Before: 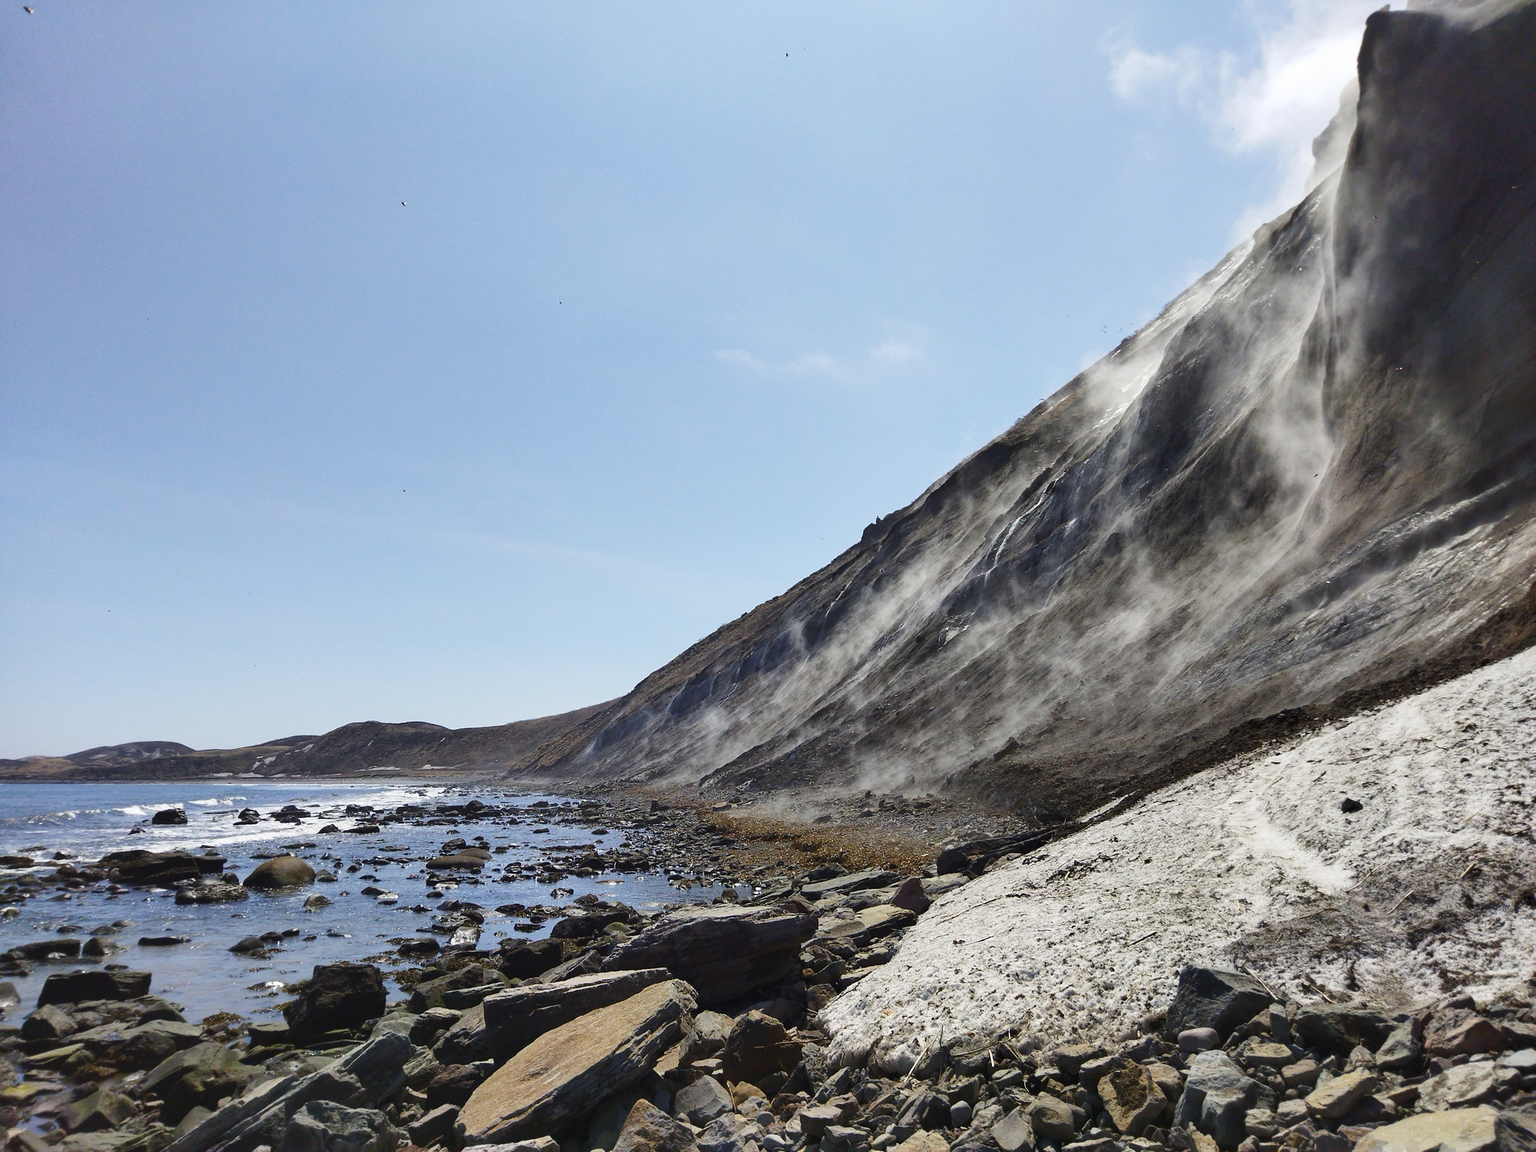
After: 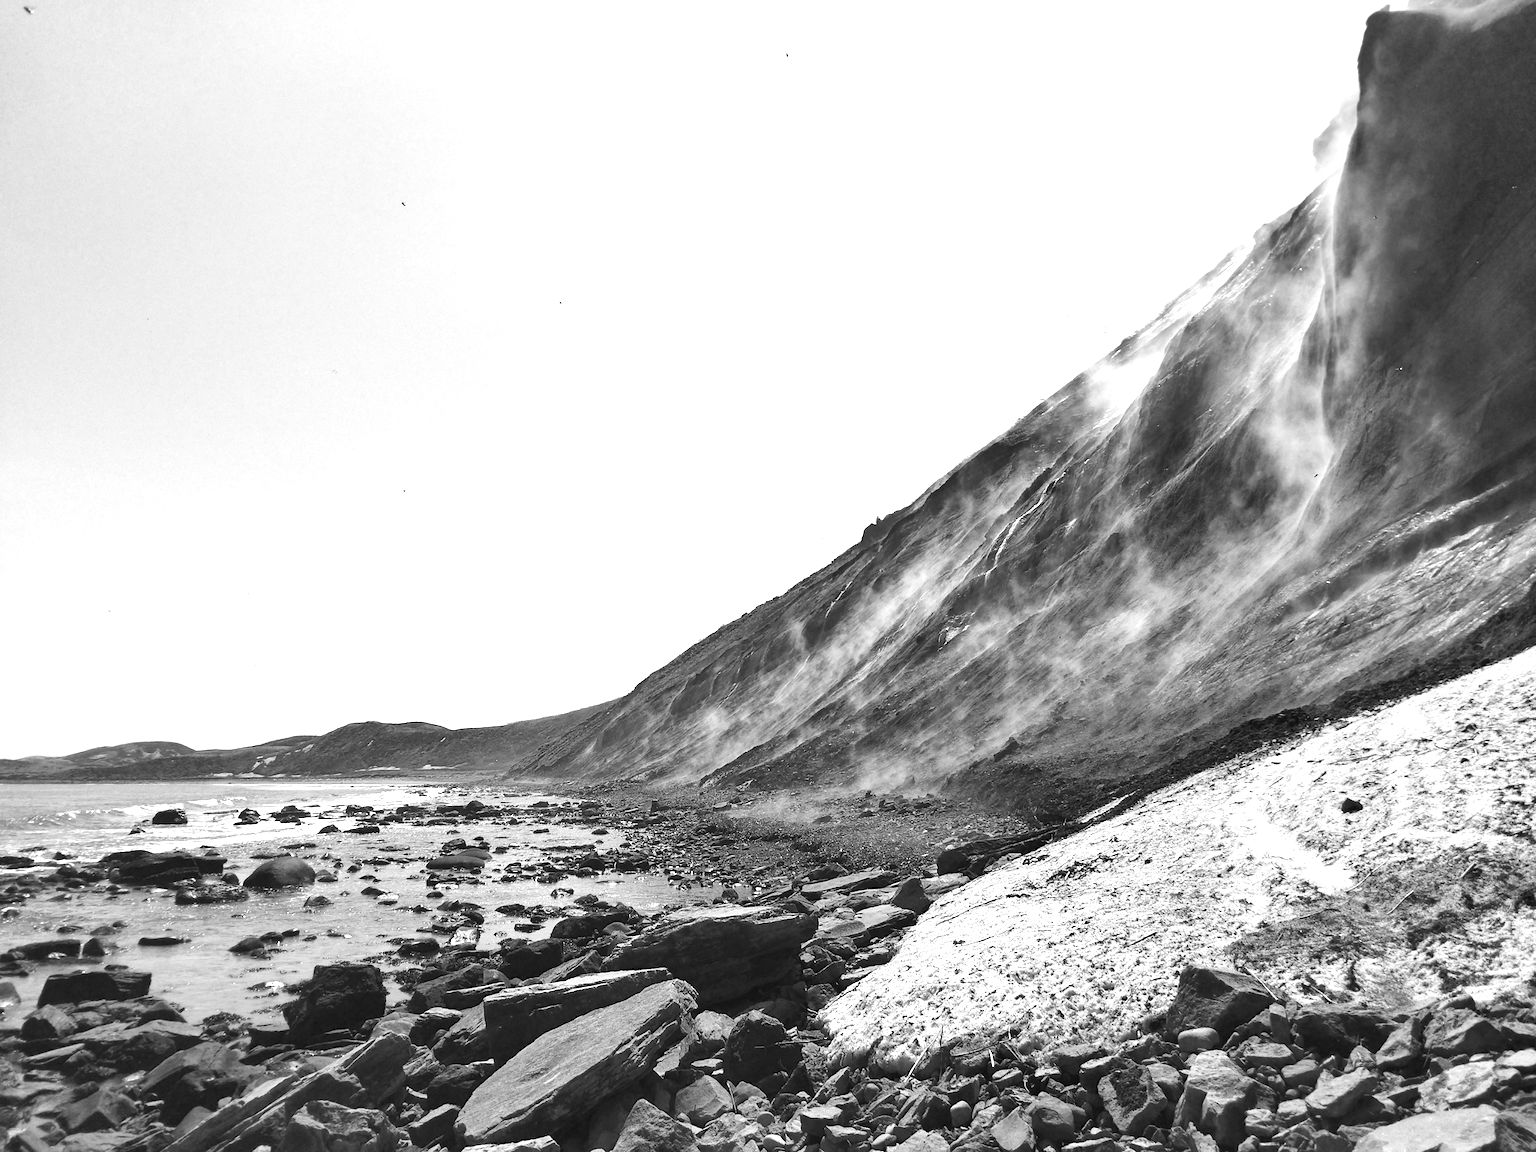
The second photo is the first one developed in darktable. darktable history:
color calibration: output gray [0.22, 0.42, 0.37, 0], illuminant as shot in camera, x 0.483, y 0.431, temperature 2451.32 K
